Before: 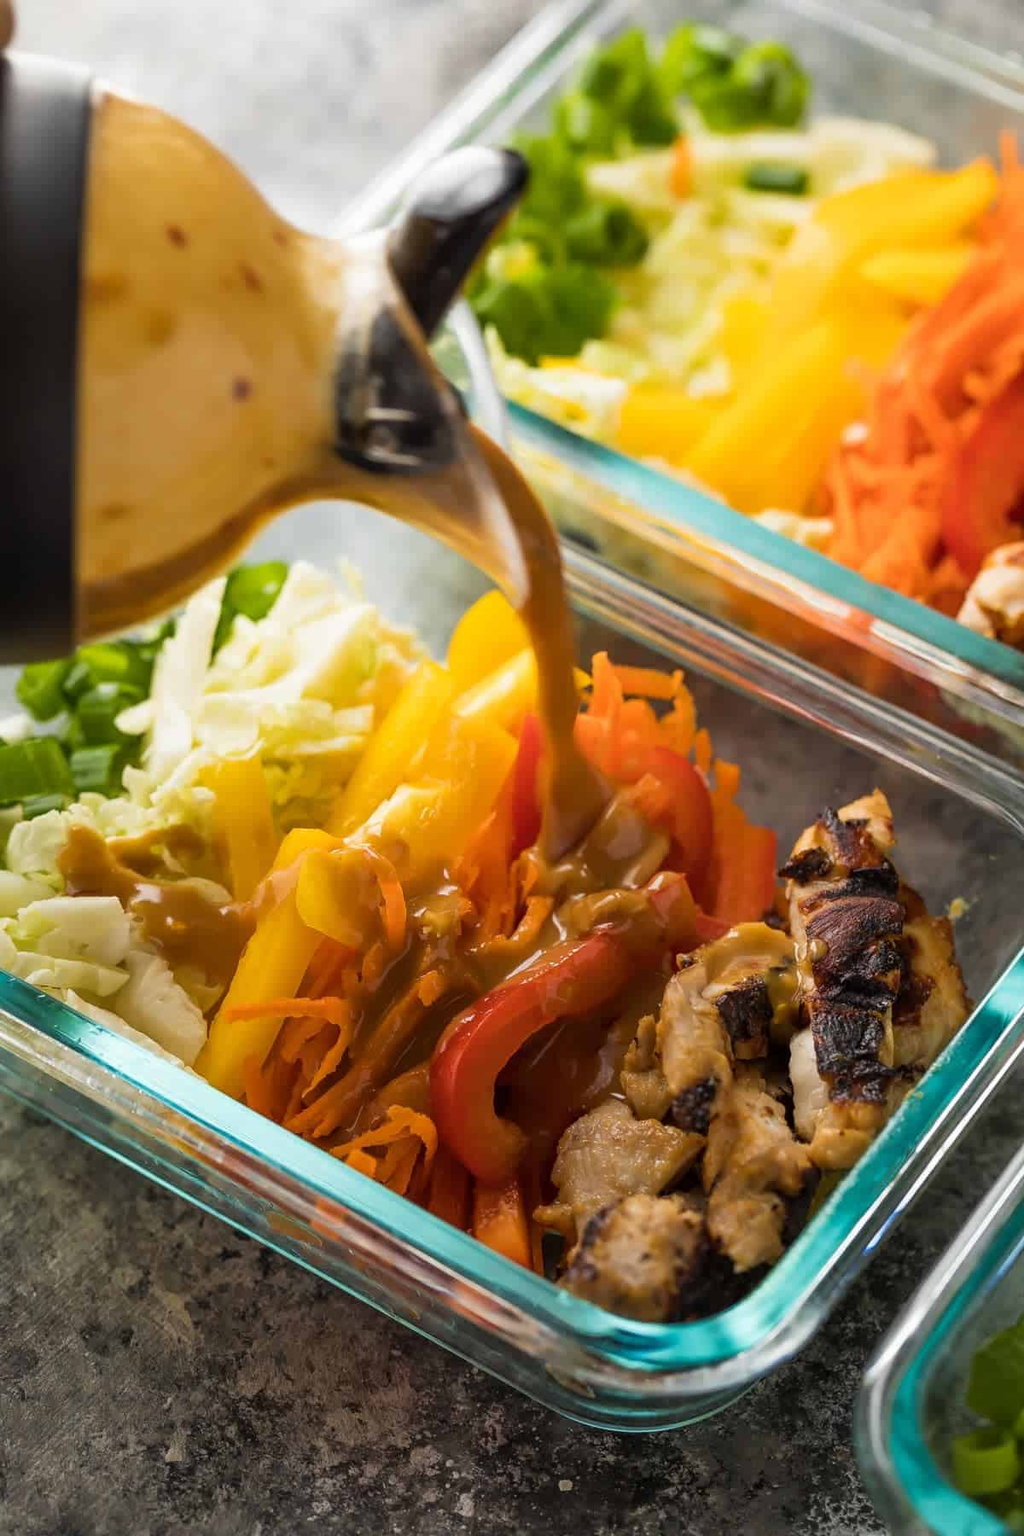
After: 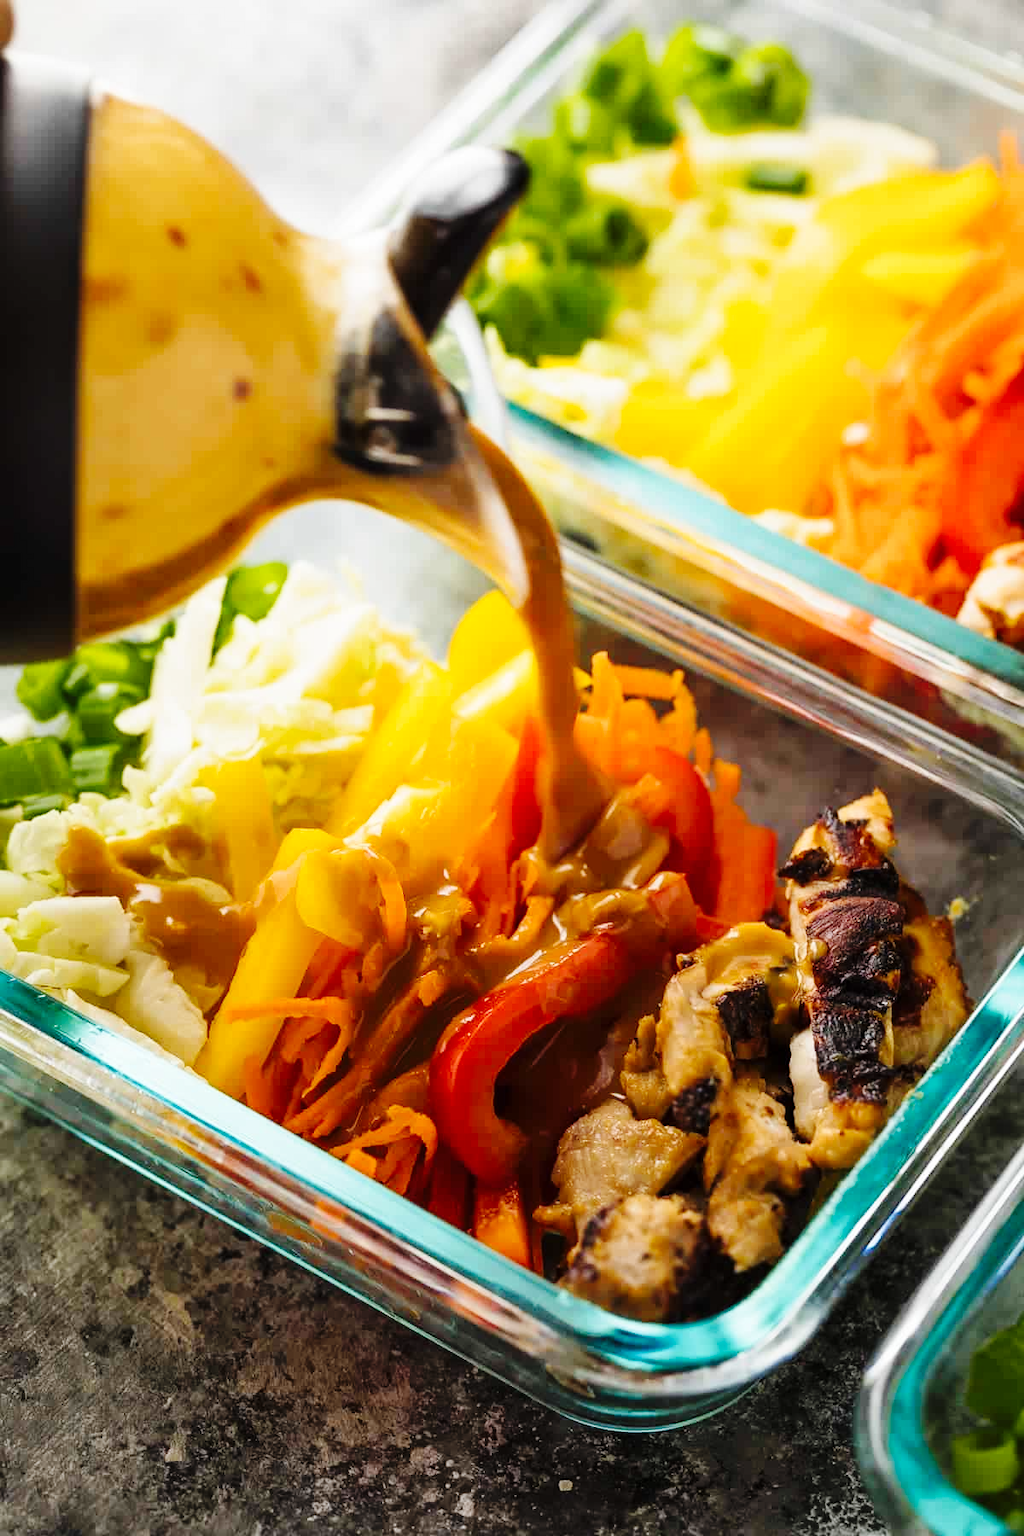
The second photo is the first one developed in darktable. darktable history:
color calibration: gray › normalize channels true, illuminant same as pipeline (D50), adaptation none (bypass), x 0.333, y 0.334, temperature 5008.55 K, gamut compression 0.008
base curve: curves: ch0 [(0, 0) (0.036, 0.025) (0.121, 0.166) (0.206, 0.329) (0.605, 0.79) (1, 1)], preserve colors none
